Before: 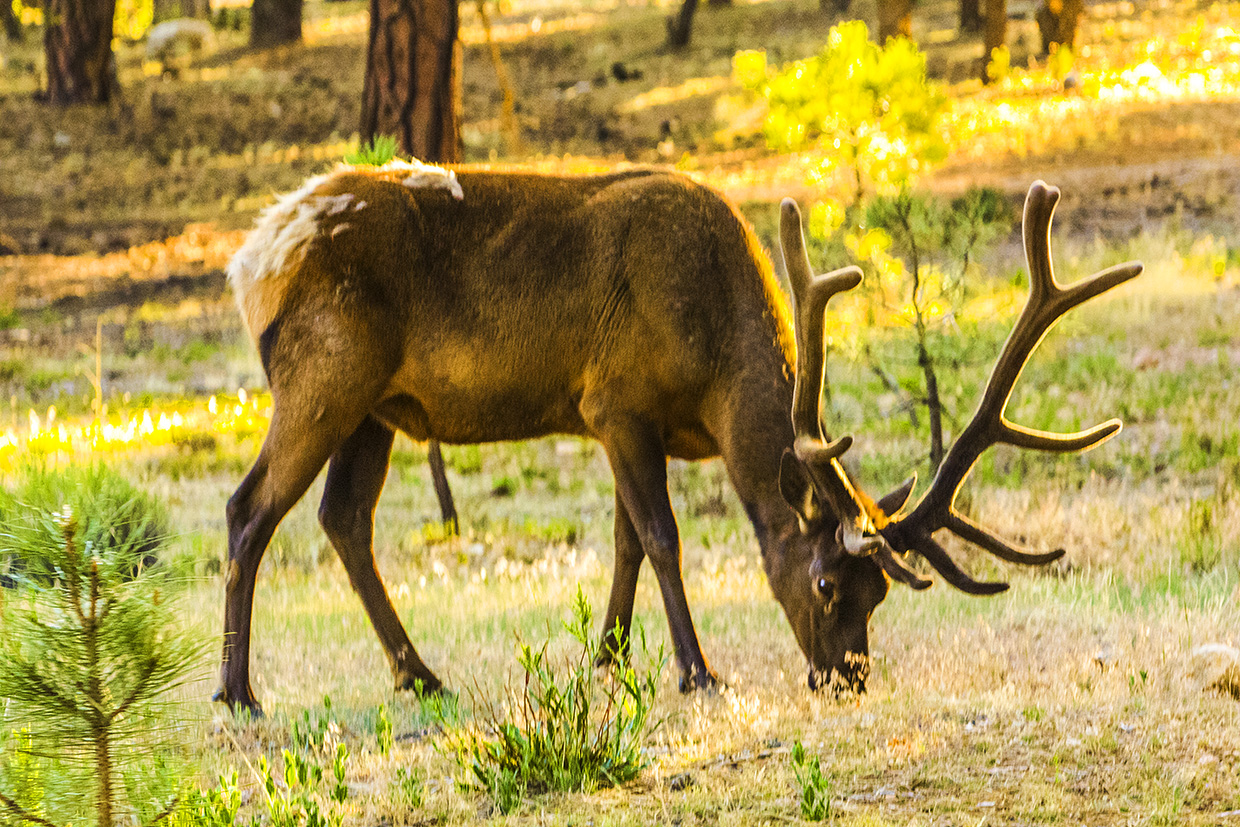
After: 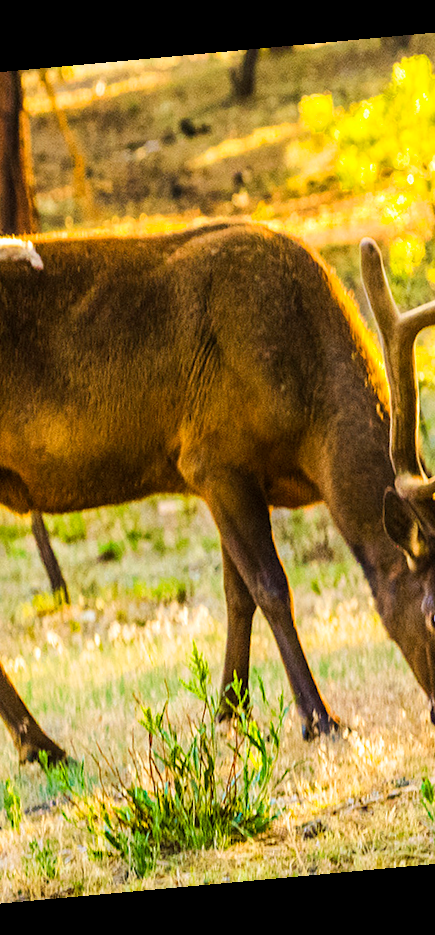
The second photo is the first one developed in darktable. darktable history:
crop: left 33.36%, right 33.36%
rotate and perspective: rotation -5.2°, automatic cropping off
